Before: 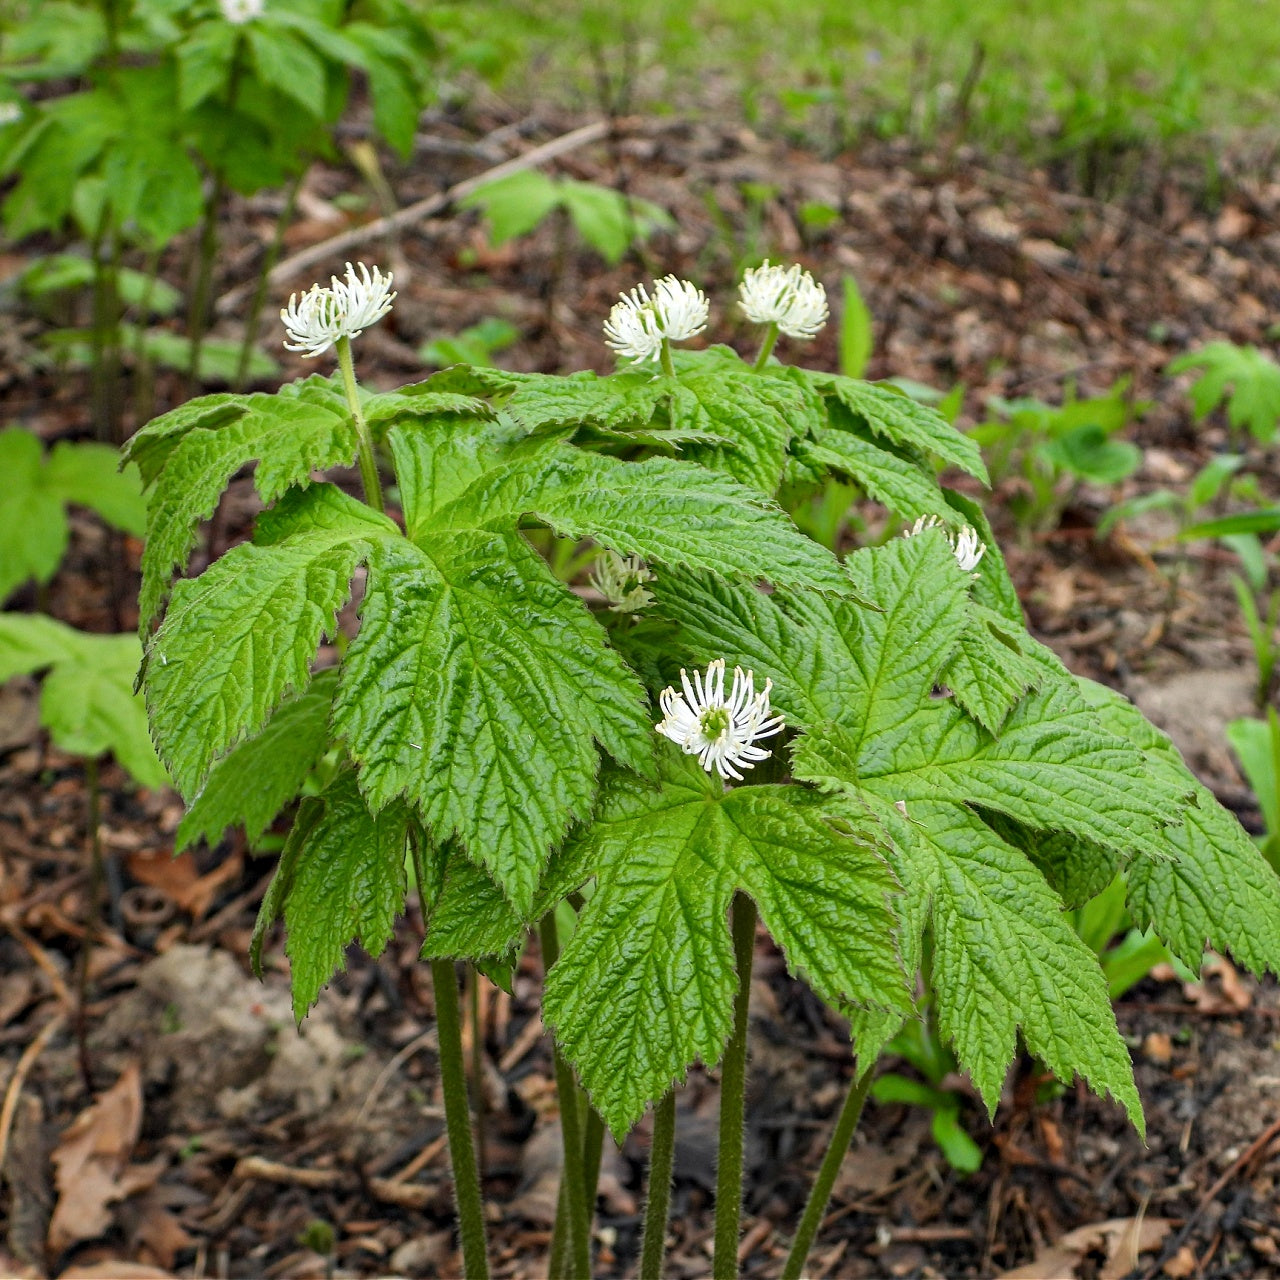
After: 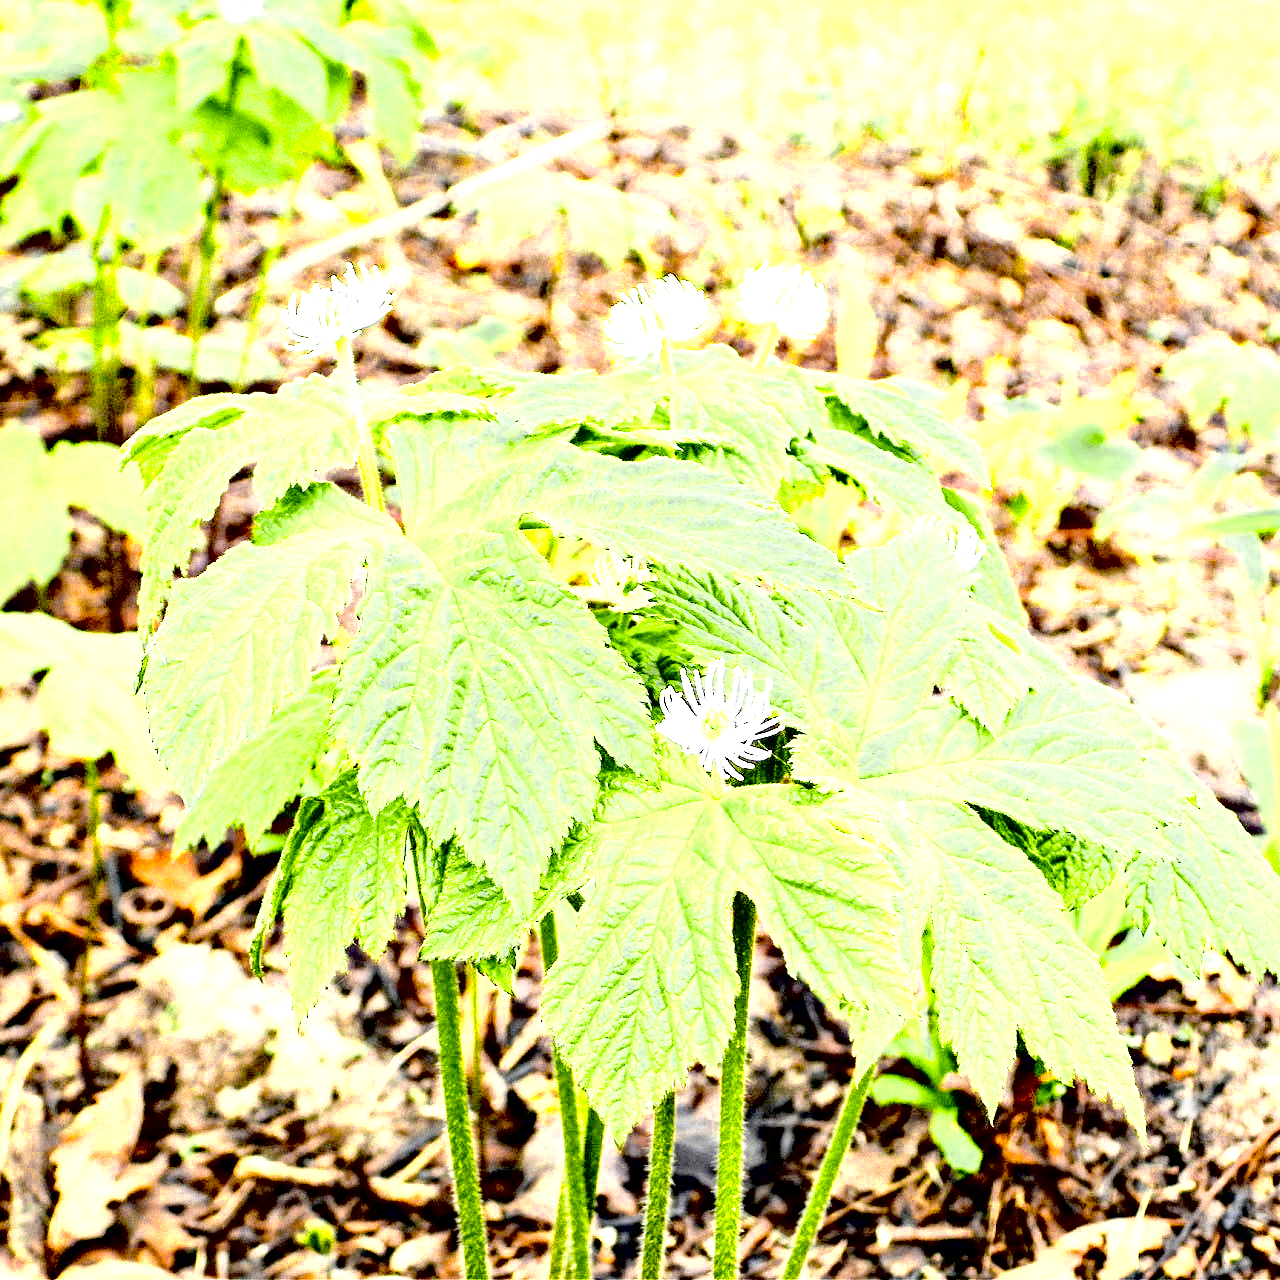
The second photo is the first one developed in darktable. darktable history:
exposure: black level correction 0.016, exposure 1.774 EV, compensate highlight preservation false
tone curve: curves: ch0 [(0, 0) (0.093, 0.104) (0.226, 0.291) (0.327, 0.431) (0.471, 0.648) (0.759, 0.926) (1, 1)], color space Lab, linked channels, preserve colors none
rotate and perspective: automatic cropping original format, crop left 0, crop top 0
color zones: curves: ch0 [(0.004, 0.306) (0.107, 0.448) (0.252, 0.656) (0.41, 0.398) (0.595, 0.515) (0.768, 0.628)]; ch1 [(0.07, 0.323) (0.151, 0.452) (0.252, 0.608) (0.346, 0.221) (0.463, 0.189) (0.61, 0.368) (0.735, 0.395) (0.921, 0.412)]; ch2 [(0, 0.476) (0.132, 0.512) (0.243, 0.512) (0.397, 0.48) (0.522, 0.376) (0.634, 0.536) (0.761, 0.46)]
